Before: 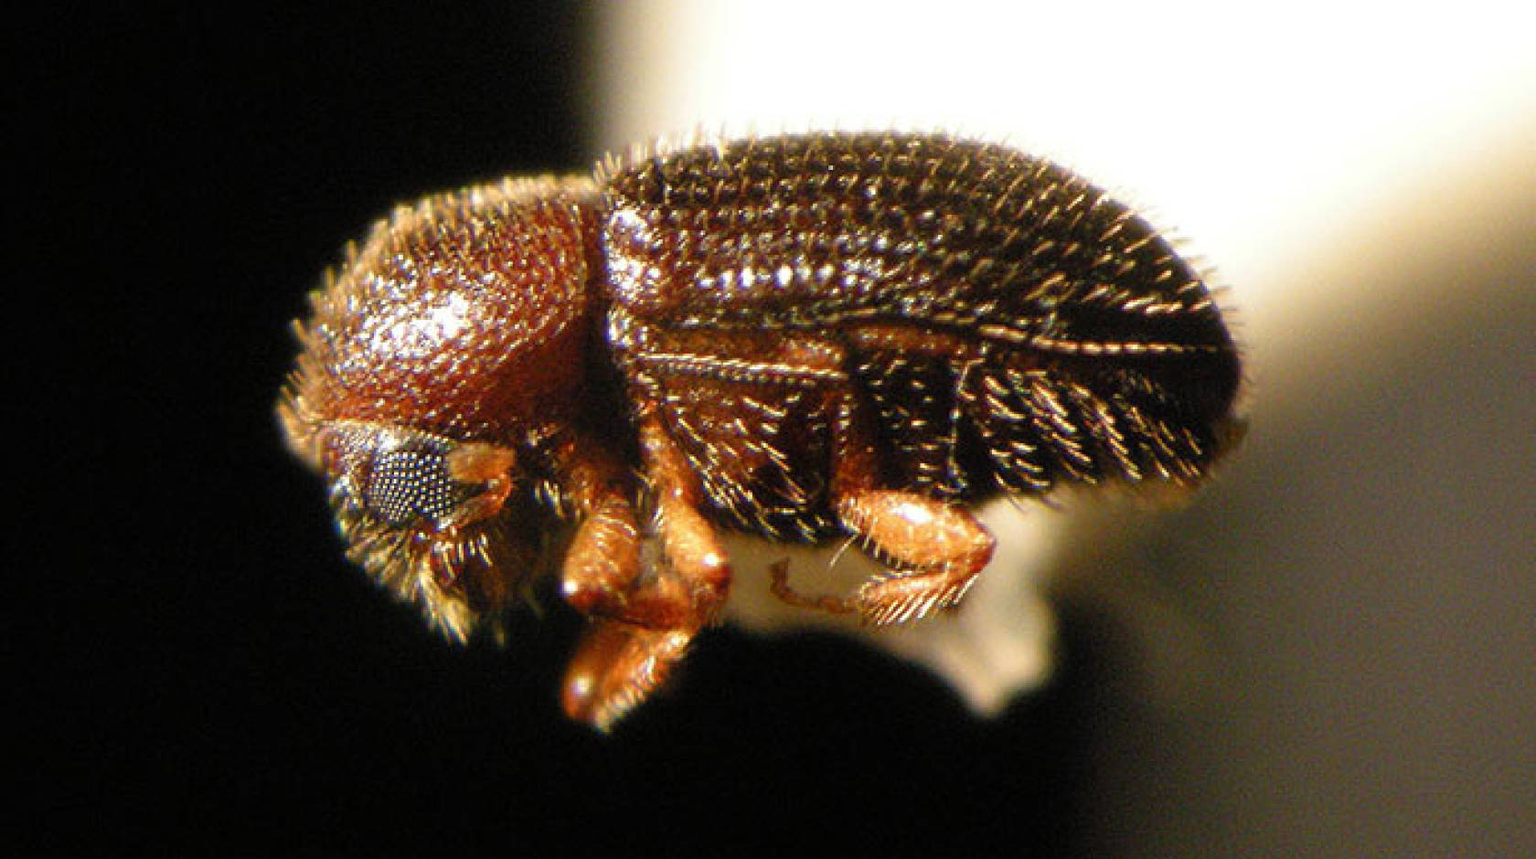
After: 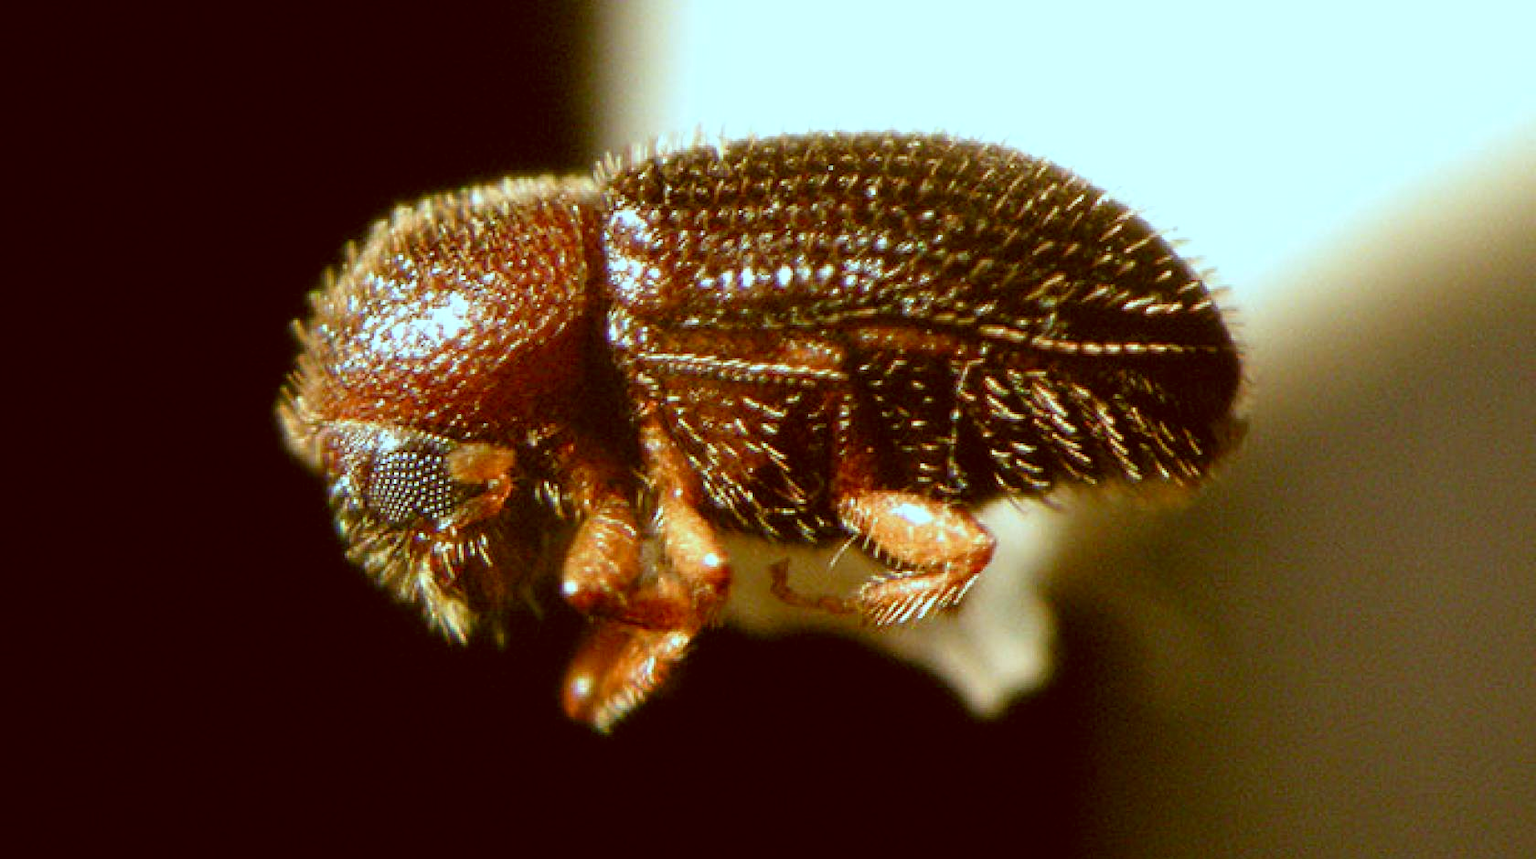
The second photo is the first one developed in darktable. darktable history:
color correction: highlights a* -14.27, highlights b* -15.95, shadows a* 10.51, shadows b* 29.63
